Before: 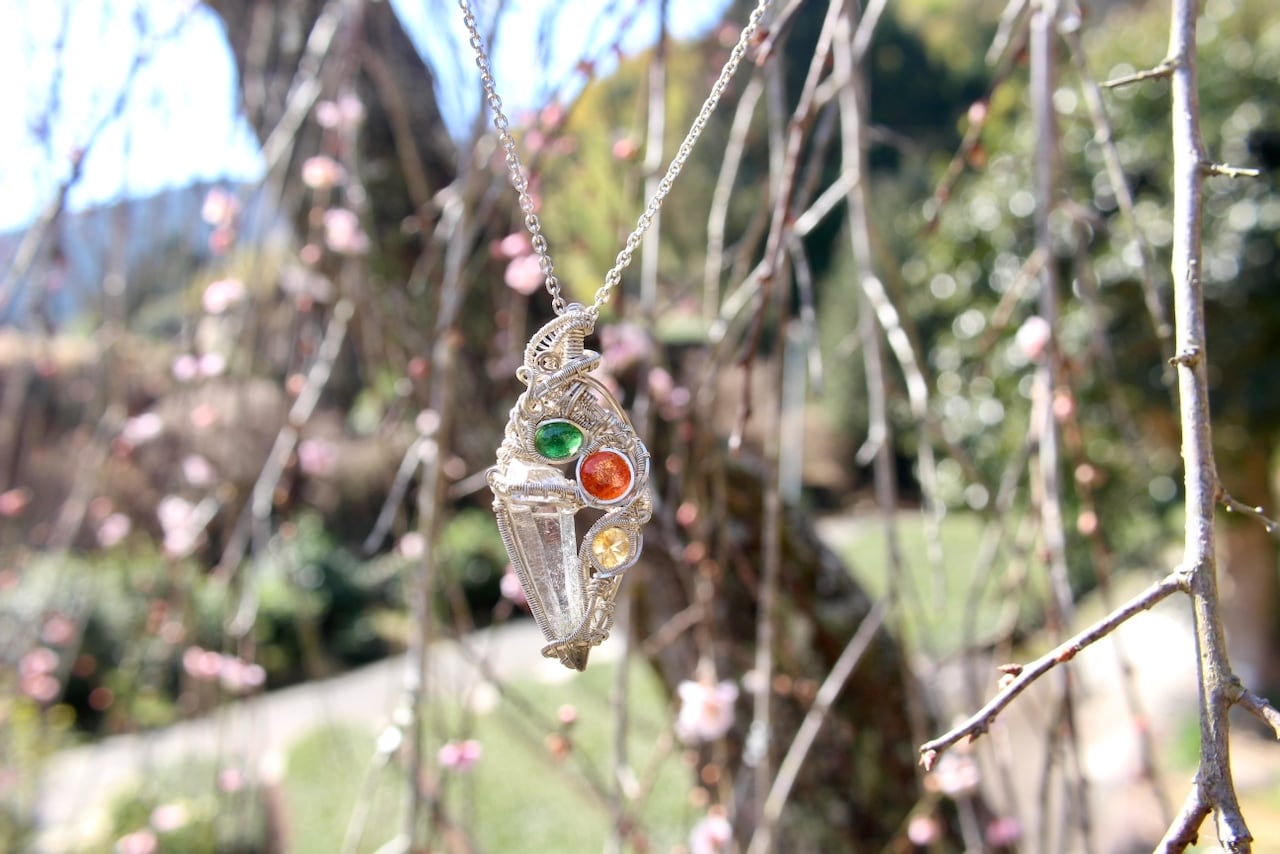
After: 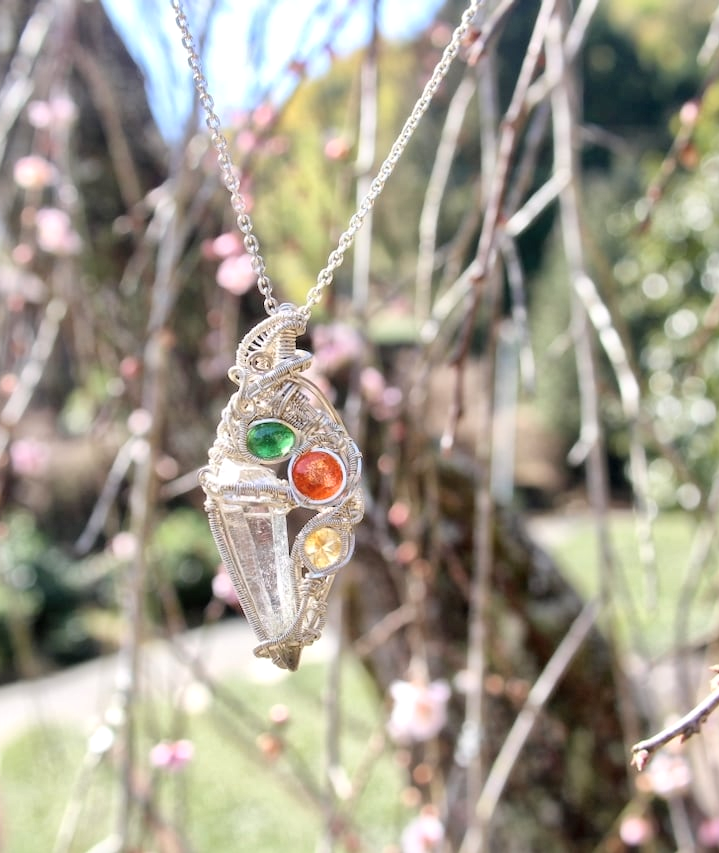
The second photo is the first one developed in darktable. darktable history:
global tonemap: drago (1, 100), detail 1
crop and rotate: left 22.516%, right 21.234%
